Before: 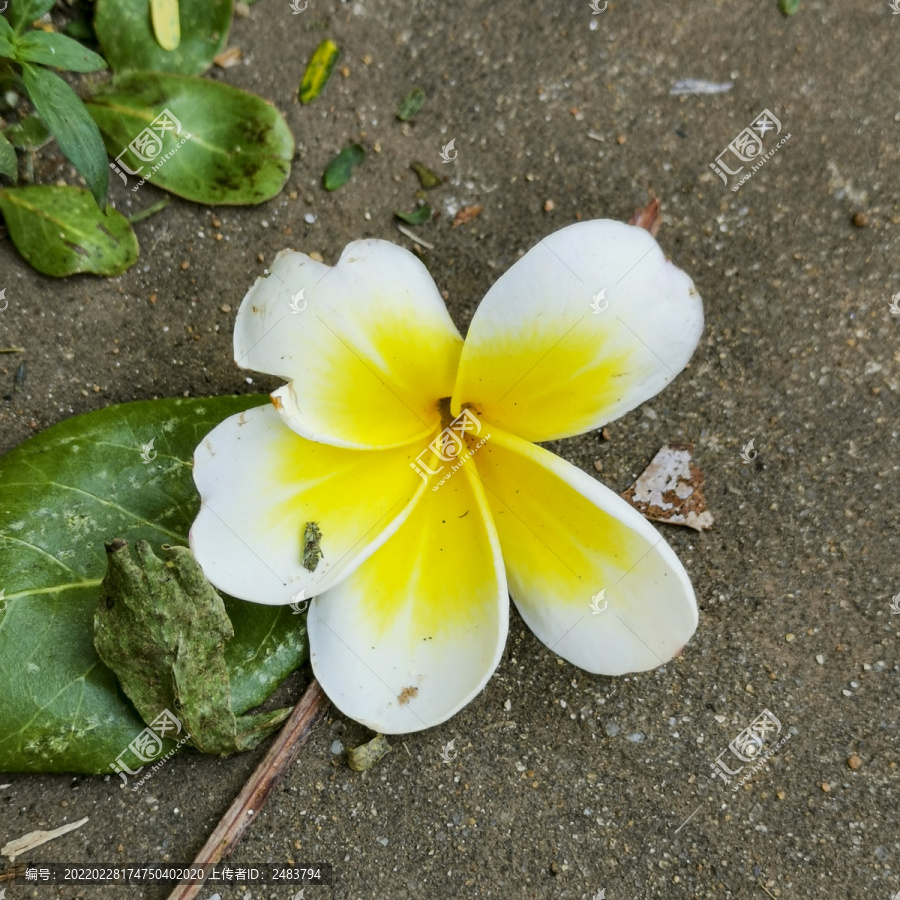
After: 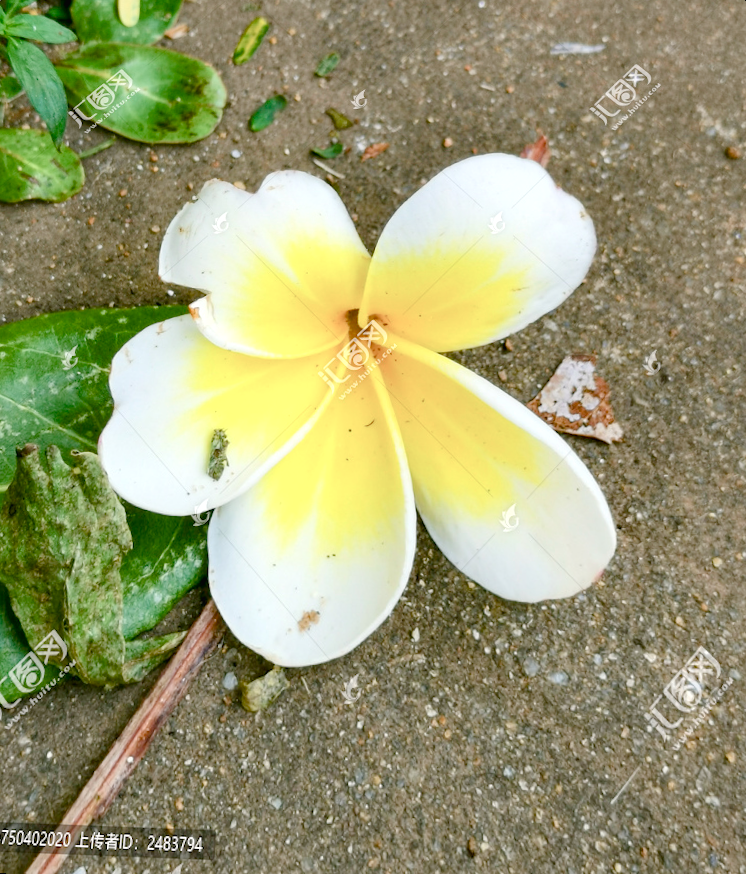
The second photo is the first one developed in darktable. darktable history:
exposure: black level correction 0, exposure 0.953 EV, compensate exposure bias true, compensate highlight preservation false
rotate and perspective: rotation 0.72°, lens shift (vertical) -0.352, lens shift (horizontal) -0.051, crop left 0.152, crop right 0.859, crop top 0.019, crop bottom 0.964
color balance rgb: shadows lift › chroma 1%, shadows lift › hue 113°, highlights gain › chroma 0.2%, highlights gain › hue 333°, perceptual saturation grading › global saturation 20%, perceptual saturation grading › highlights -50%, perceptual saturation grading › shadows 25%, contrast -20%
